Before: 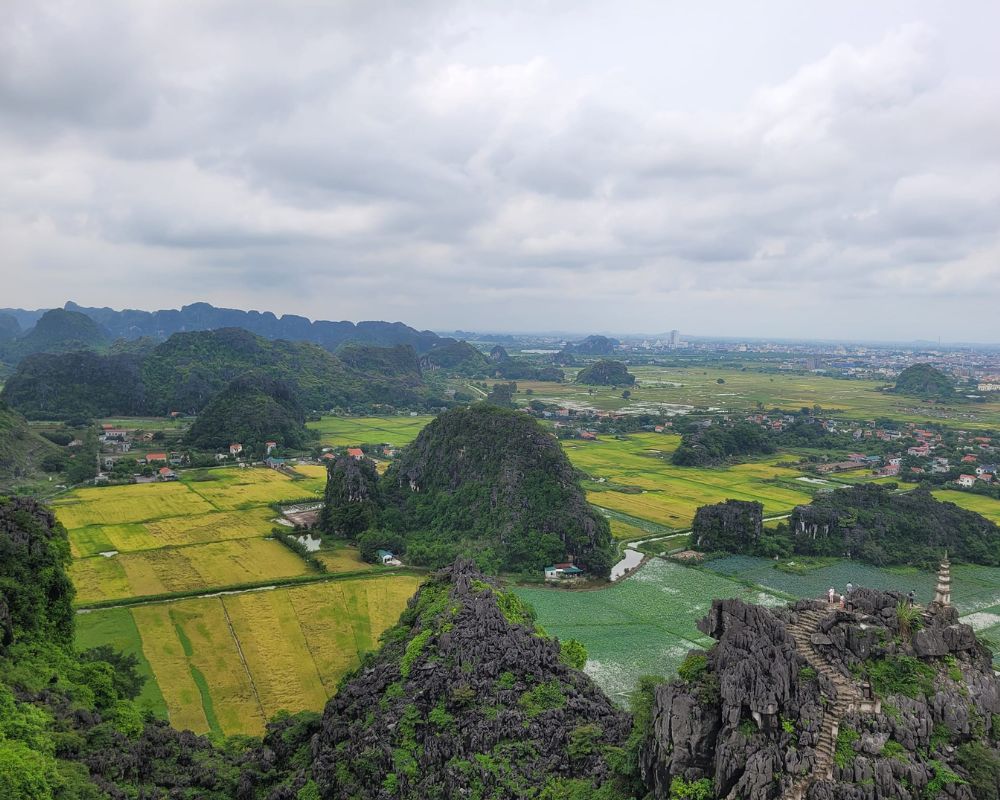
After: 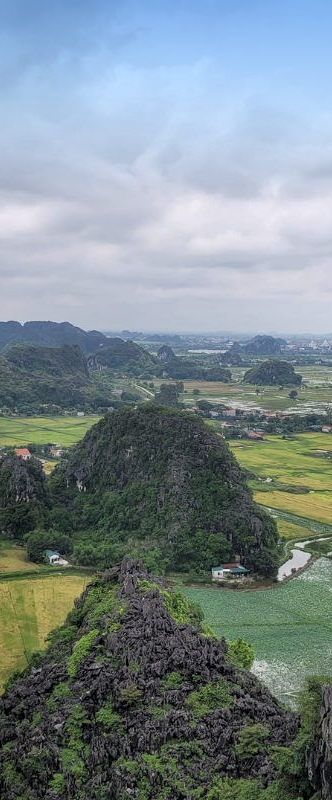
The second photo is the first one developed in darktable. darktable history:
color correction: saturation 0.8
local contrast: on, module defaults
graduated density: density 2.02 EV, hardness 44%, rotation 0.374°, offset 8.21, hue 208.8°, saturation 97%
crop: left 33.36%, right 33.36%
white balance: red 1.009, blue 1.027
